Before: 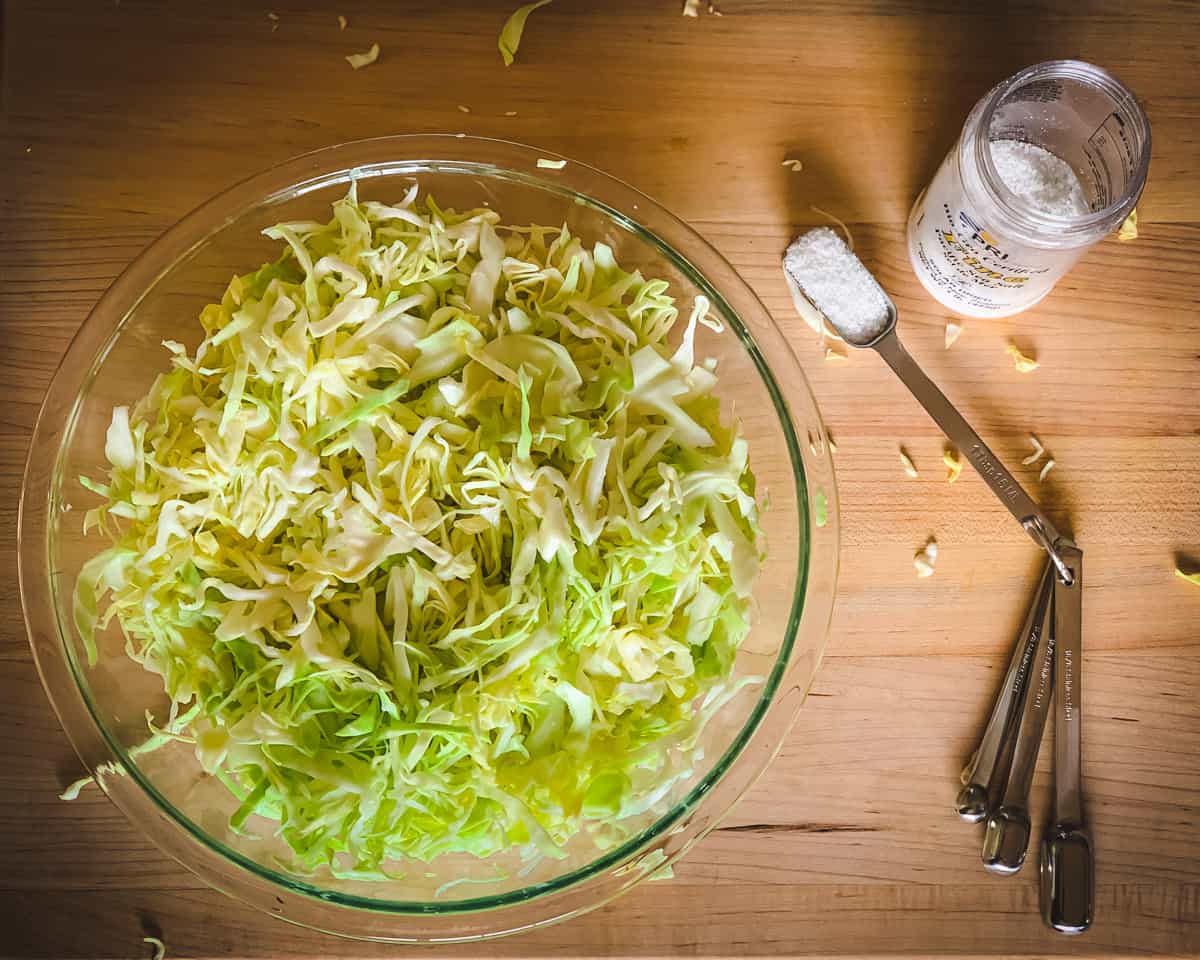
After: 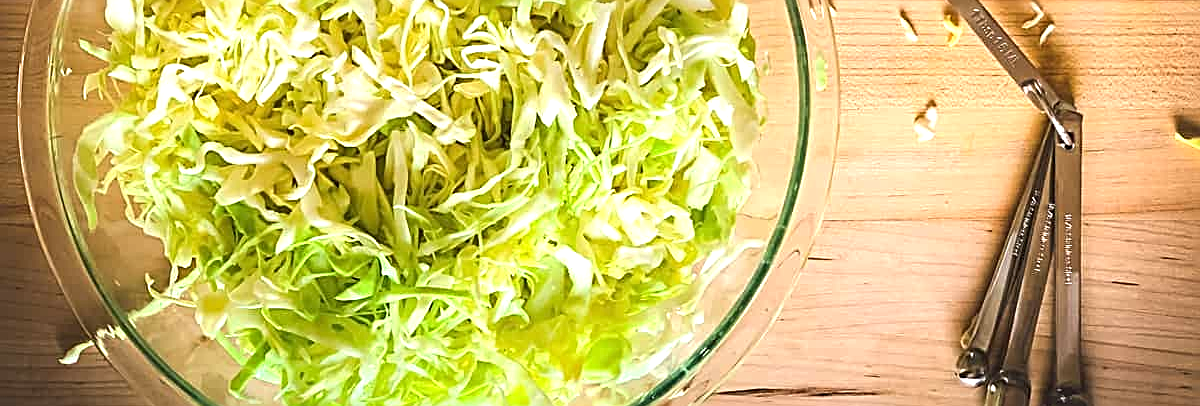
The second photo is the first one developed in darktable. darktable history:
crop: top 45.457%, bottom 12.172%
tone equalizer: on, module defaults
sharpen: radius 2.628, amount 0.69
exposure: black level correction 0, exposure 0.69 EV, compensate highlight preservation false
